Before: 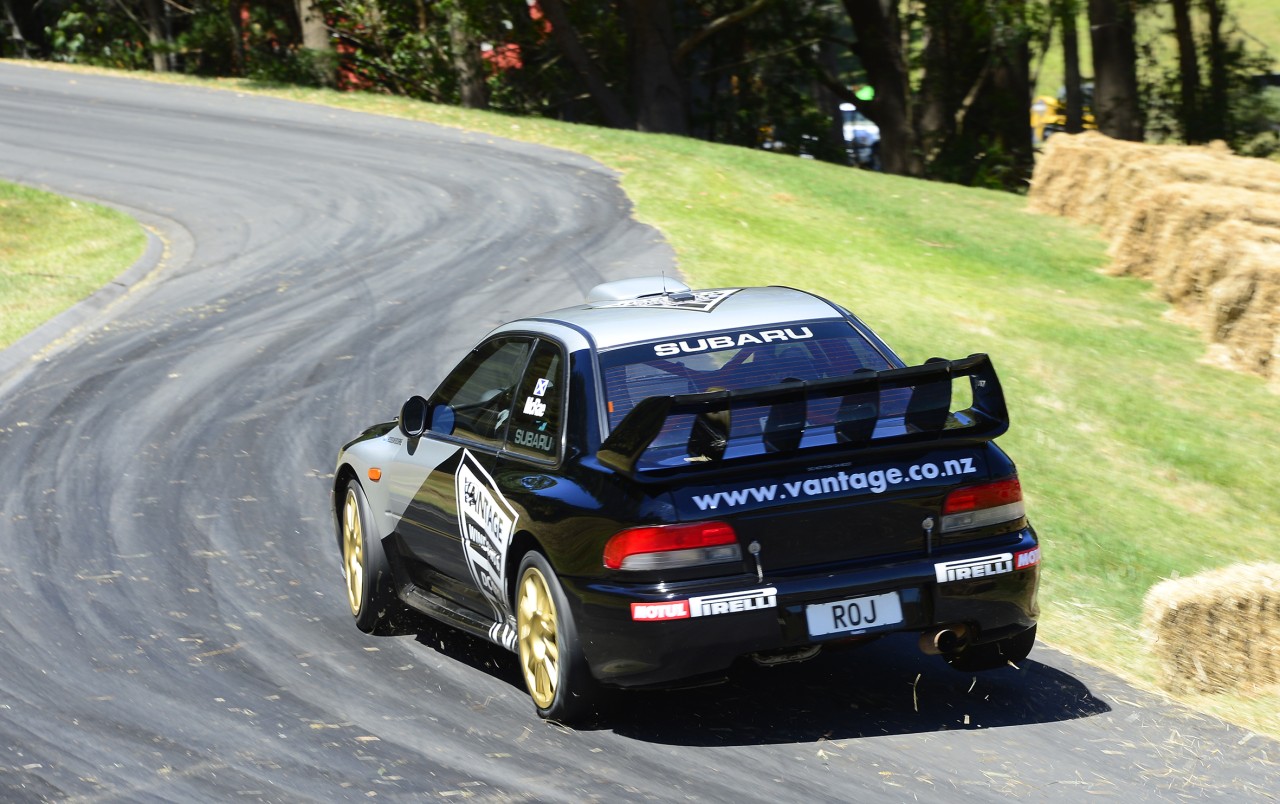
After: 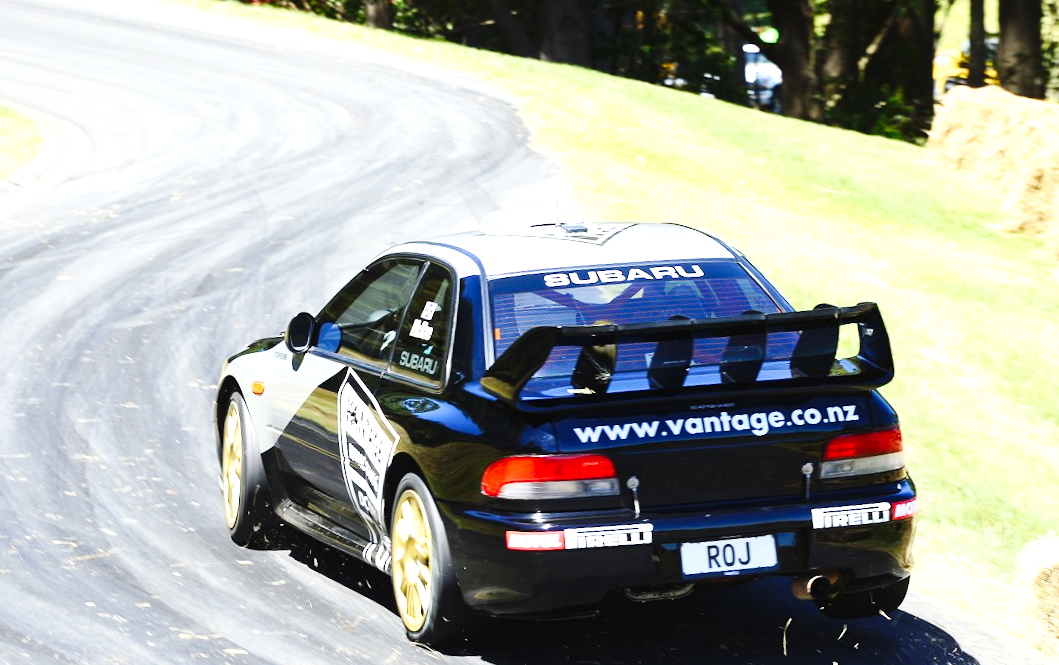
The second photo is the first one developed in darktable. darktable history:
base curve: curves: ch0 [(0, 0) (0.032, 0.025) (0.121, 0.166) (0.206, 0.329) (0.605, 0.79) (1, 1)], preserve colors none
crop and rotate: angle -3.27°, left 5.211%, top 5.211%, right 4.607%, bottom 4.607%
exposure: exposure 0.921 EV, compensate highlight preservation false
